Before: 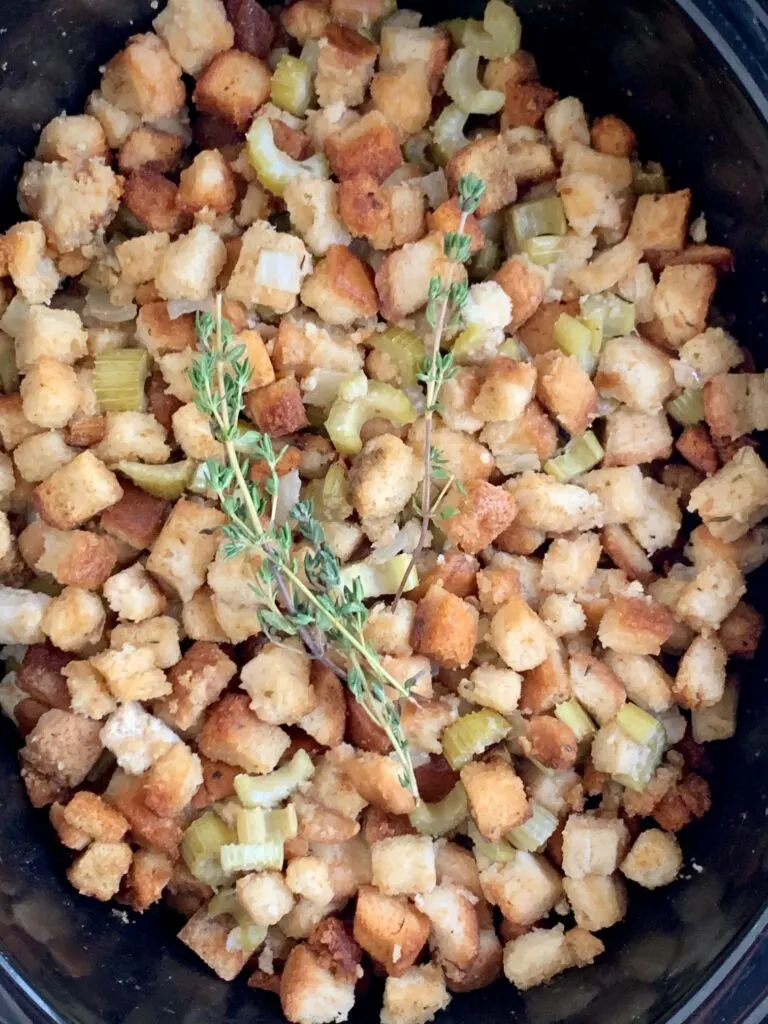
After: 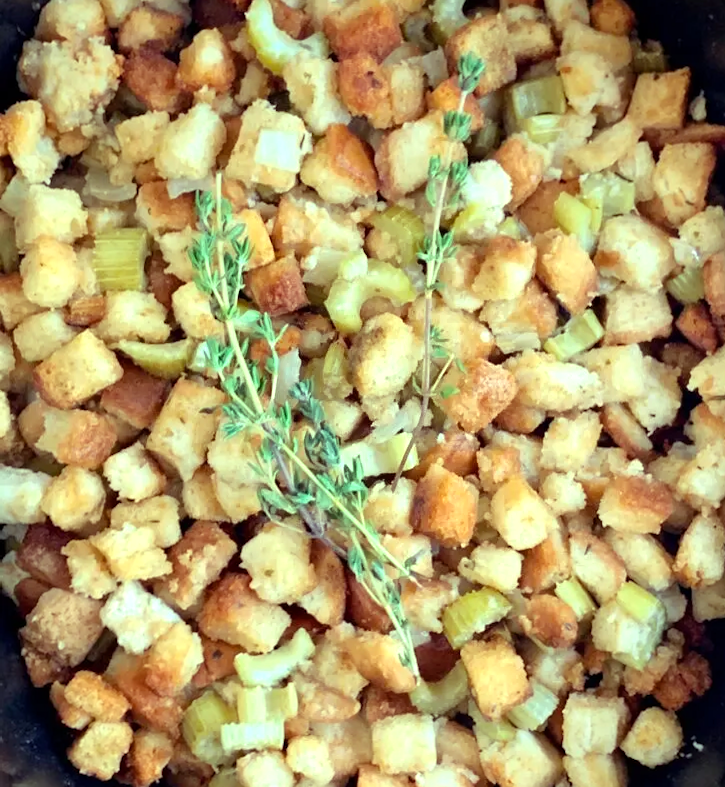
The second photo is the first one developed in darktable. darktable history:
levels: levels [0, 0.476, 0.951]
color balance rgb: highlights gain › luminance 15.078%, highlights gain › chroma 6.876%, highlights gain › hue 128.28°, perceptual saturation grading › global saturation 7.036%, perceptual saturation grading › shadows 3.818%
crop and rotate: angle 0.079°, top 11.816%, right 5.414%, bottom 11.11%
